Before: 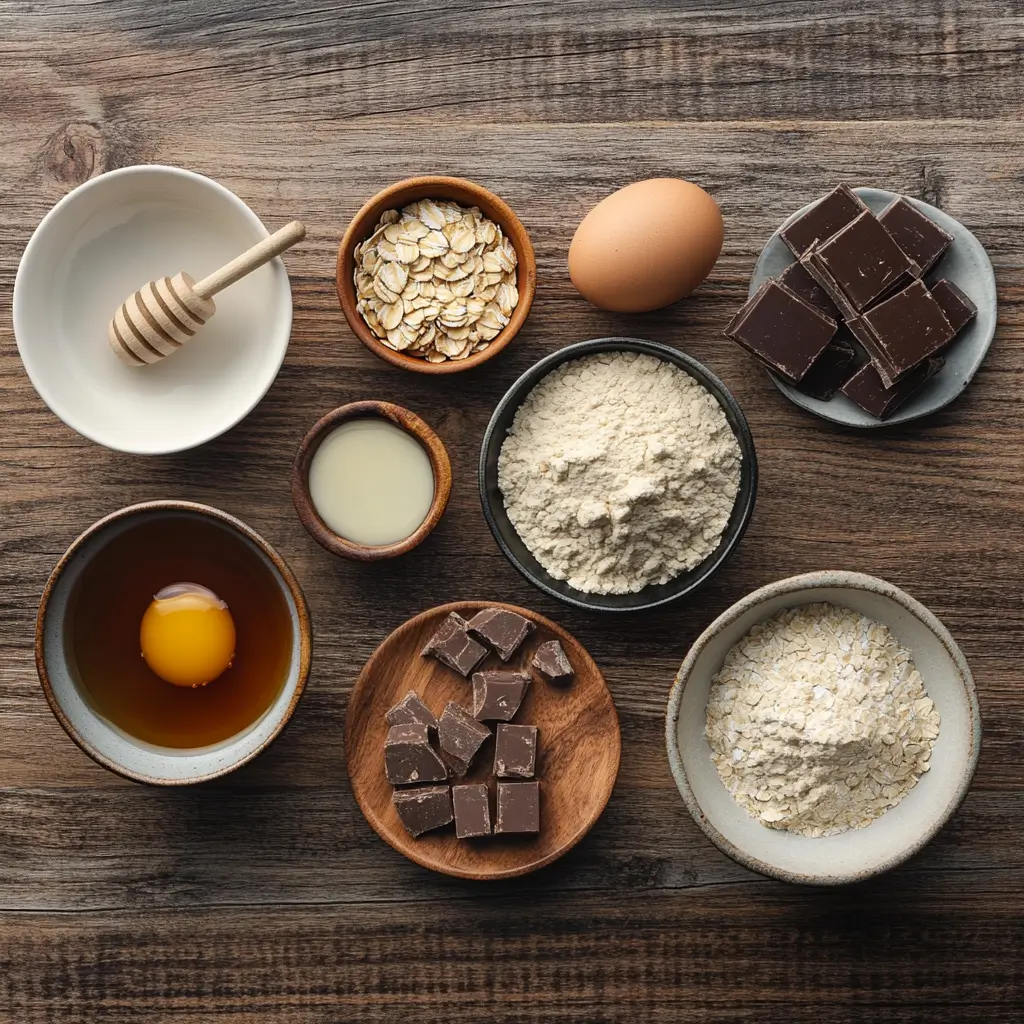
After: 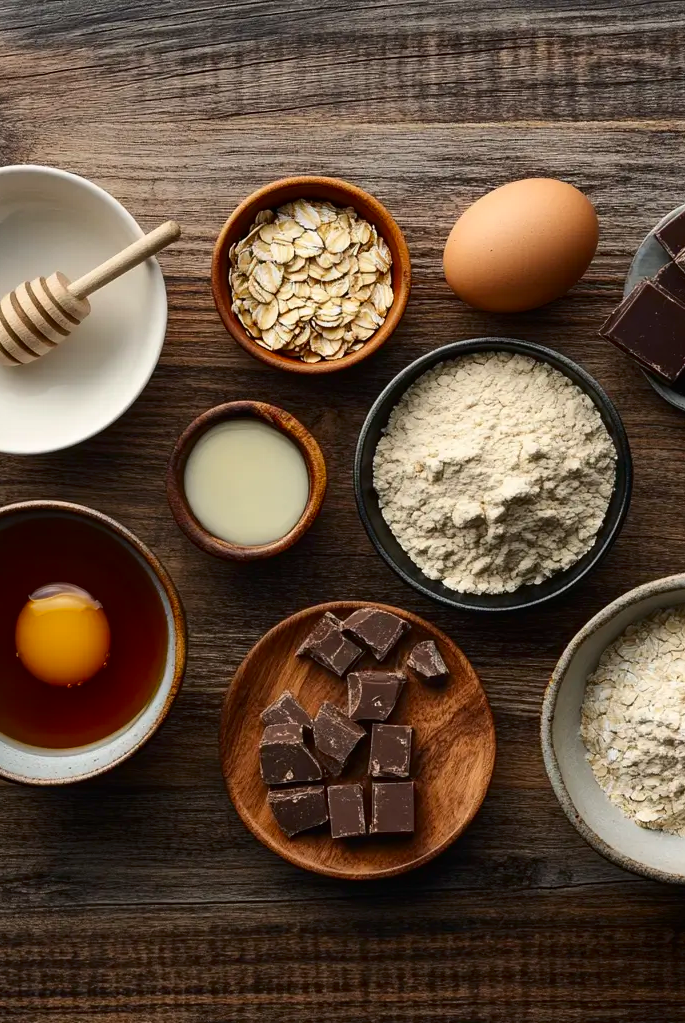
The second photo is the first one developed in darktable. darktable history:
contrast brightness saturation: contrast 0.125, brightness -0.117, saturation 0.198
crop and rotate: left 12.264%, right 20.794%
